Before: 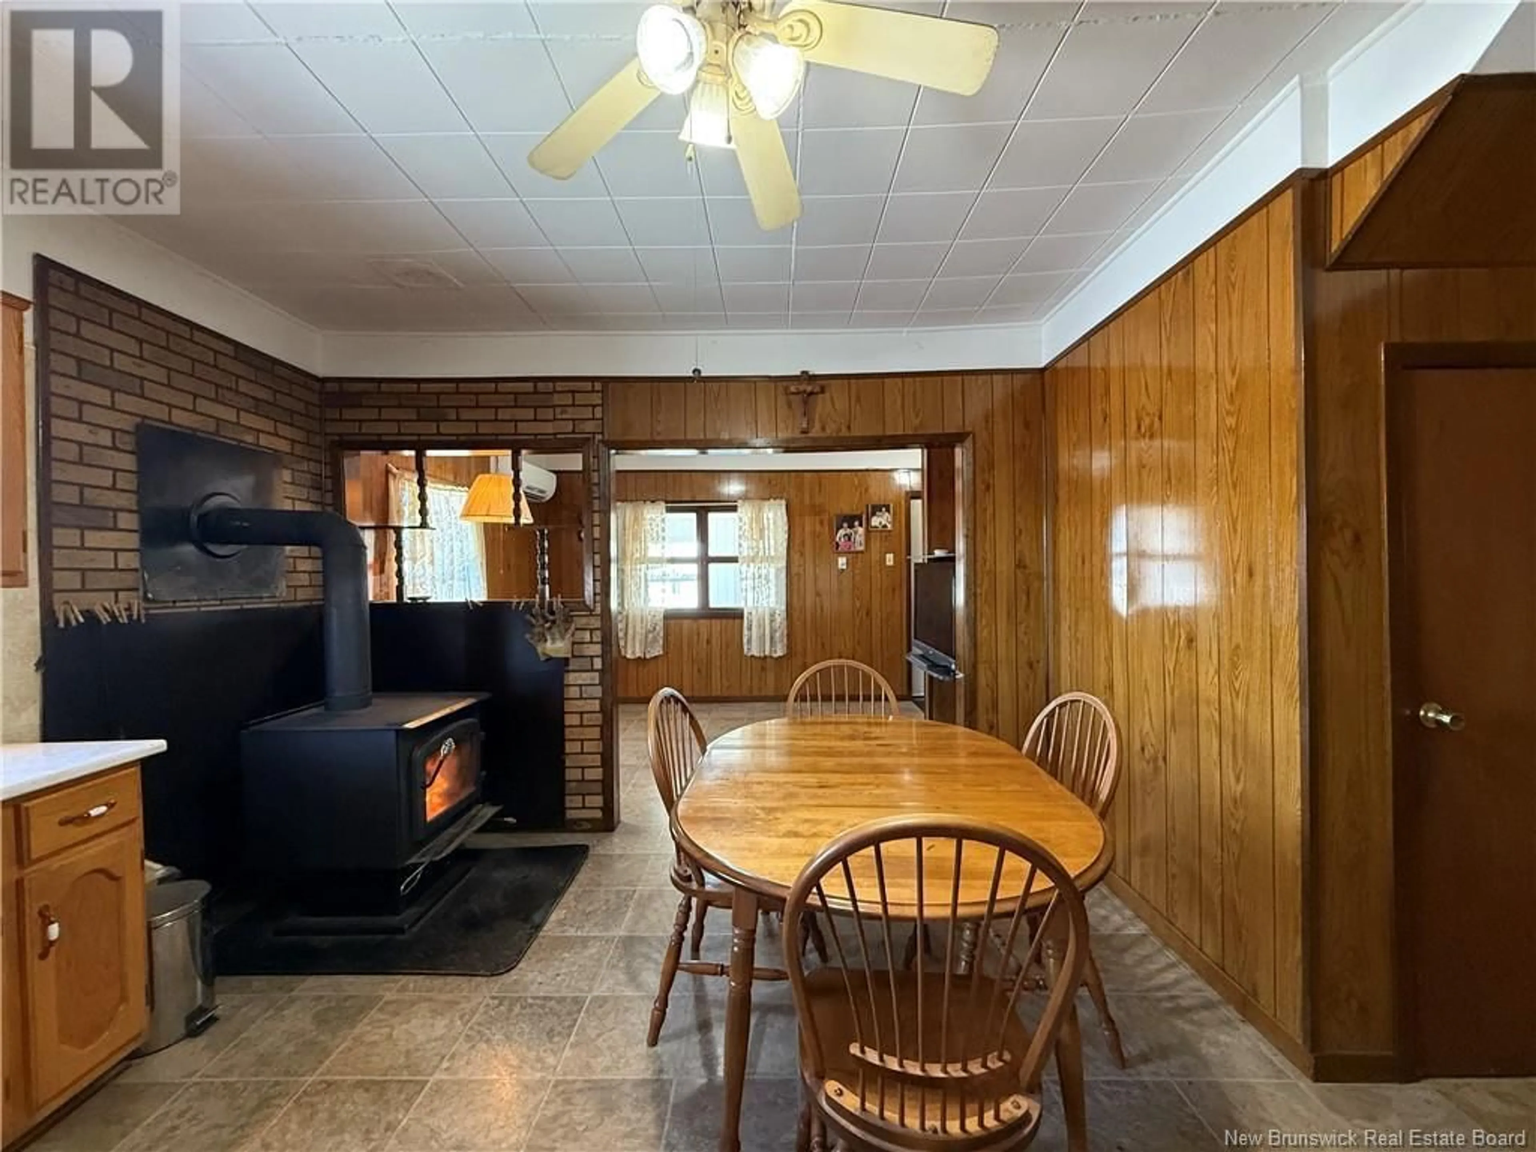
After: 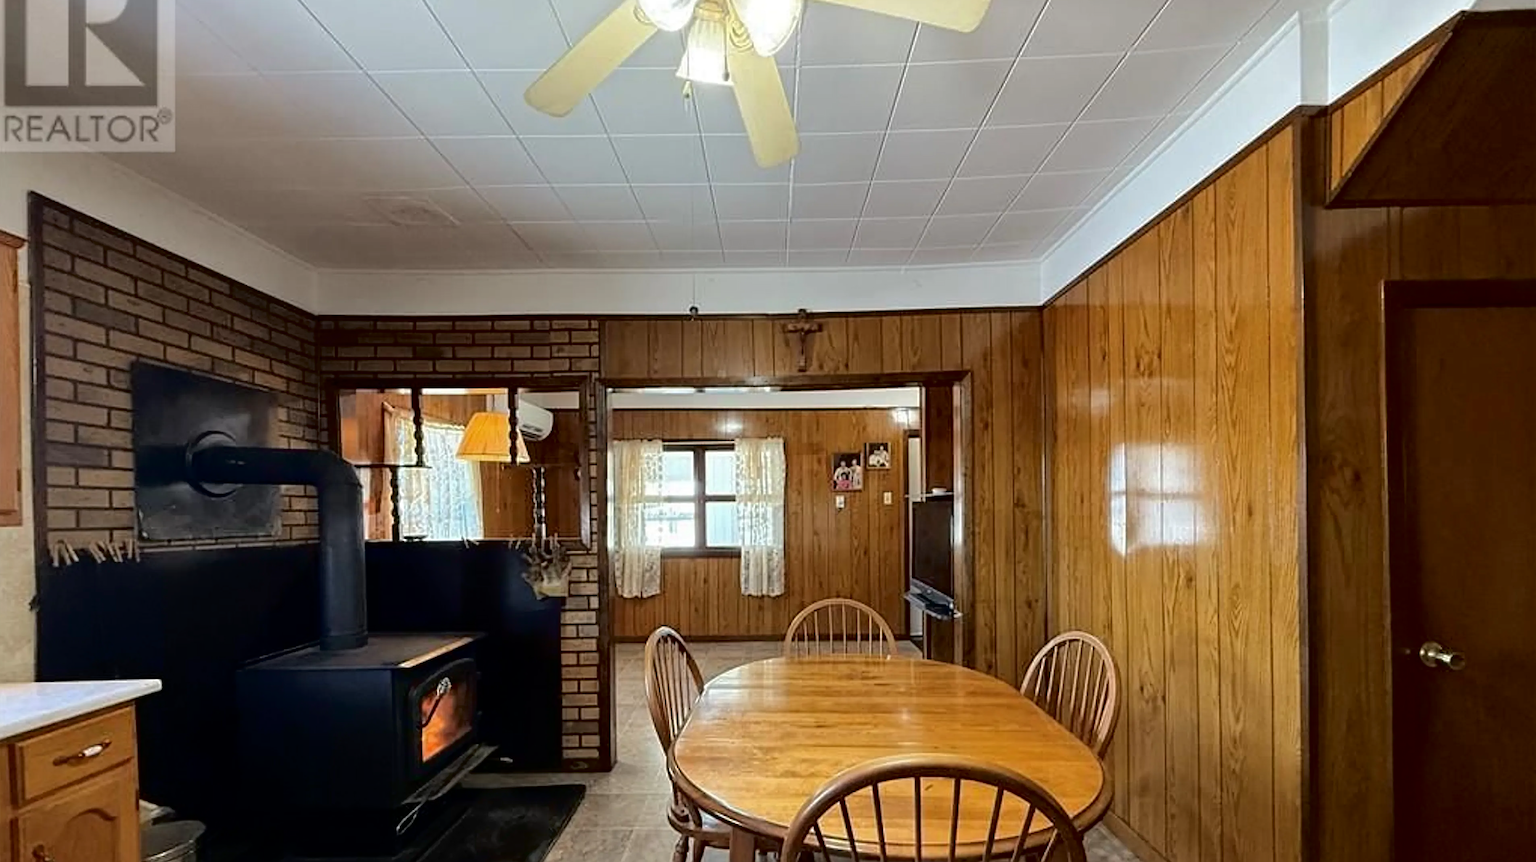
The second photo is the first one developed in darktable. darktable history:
crop: left 0.403%, top 5.555%, bottom 19.844%
sharpen: on, module defaults
tone curve: curves: ch0 [(0, 0) (0.003, 0.001) (0.011, 0.002) (0.025, 0.007) (0.044, 0.015) (0.069, 0.022) (0.1, 0.03) (0.136, 0.056) (0.177, 0.115) (0.224, 0.177) (0.277, 0.244) (0.335, 0.322) (0.399, 0.398) (0.468, 0.471) (0.543, 0.545) (0.623, 0.614) (0.709, 0.685) (0.801, 0.765) (0.898, 0.867) (1, 1)], color space Lab, independent channels, preserve colors none
